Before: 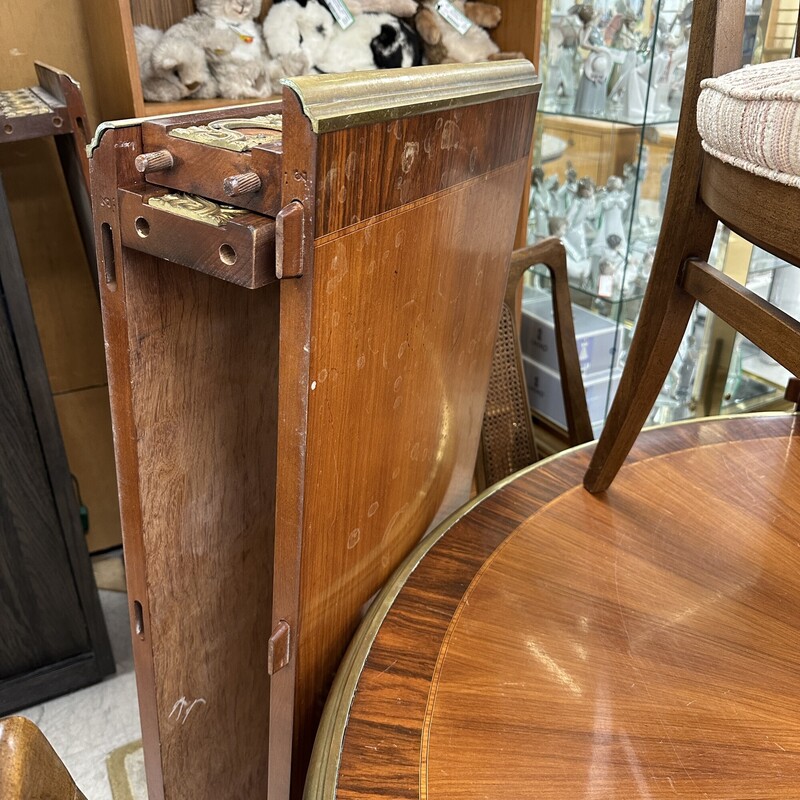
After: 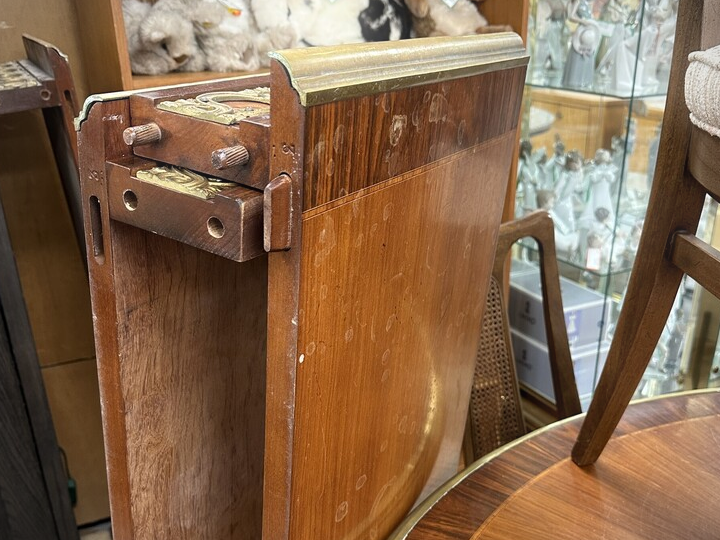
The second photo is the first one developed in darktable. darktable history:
crop: left 1.509%, top 3.452%, right 7.696%, bottom 28.452%
vignetting: fall-off start 91.19%
bloom: size 5%, threshold 95%, strength 15%
